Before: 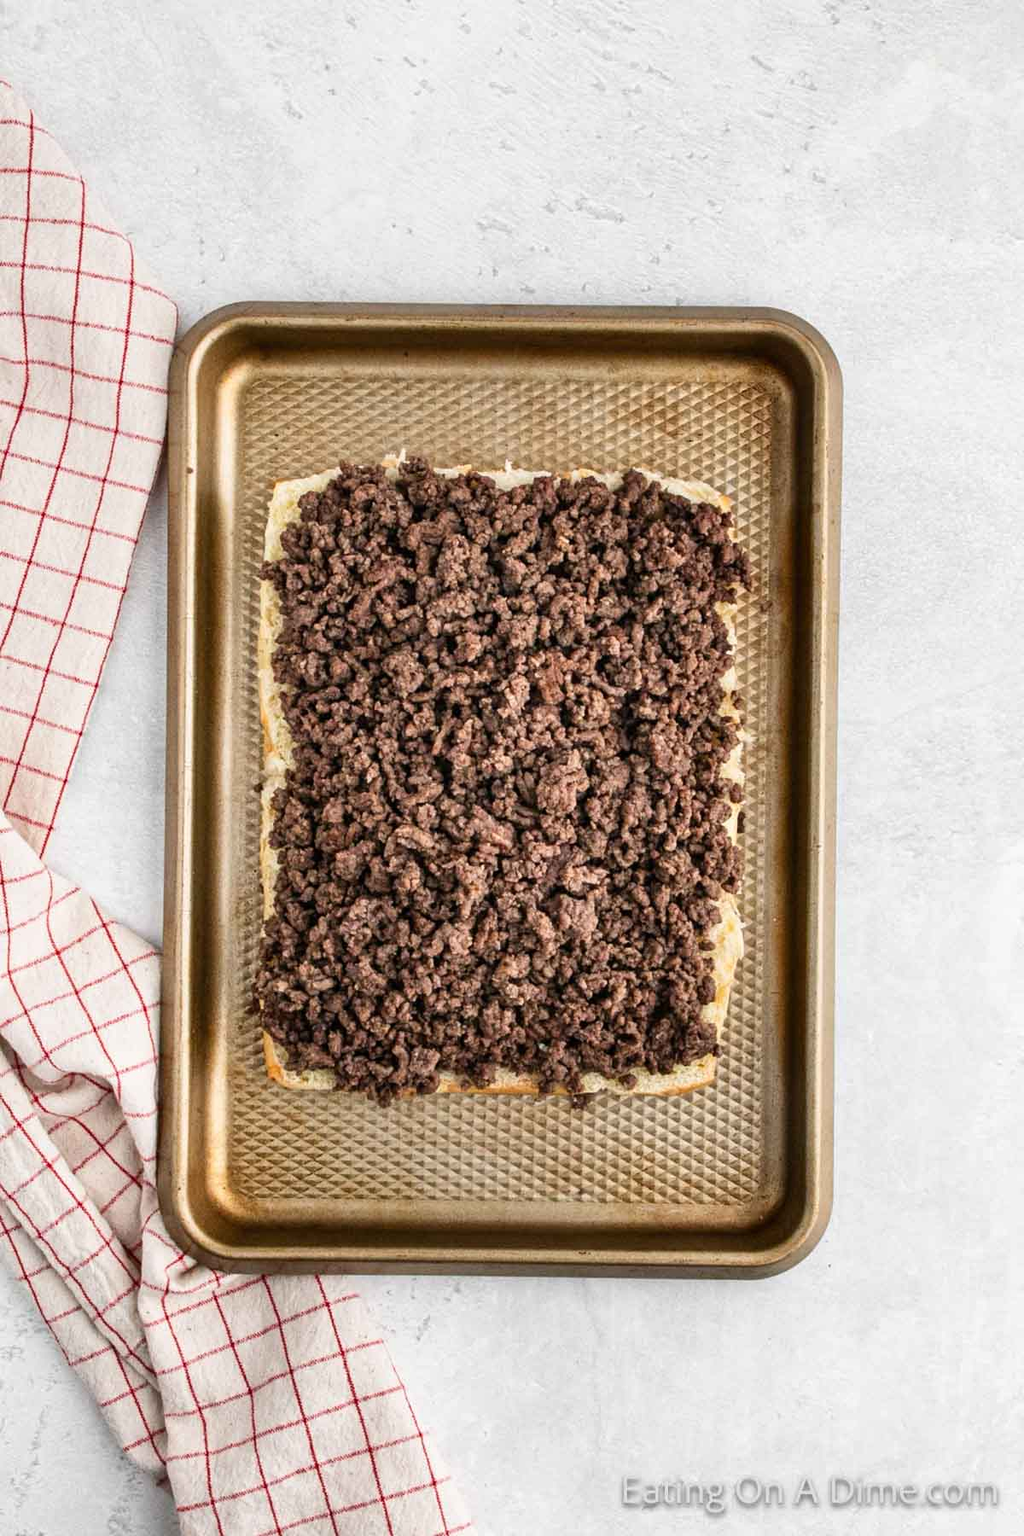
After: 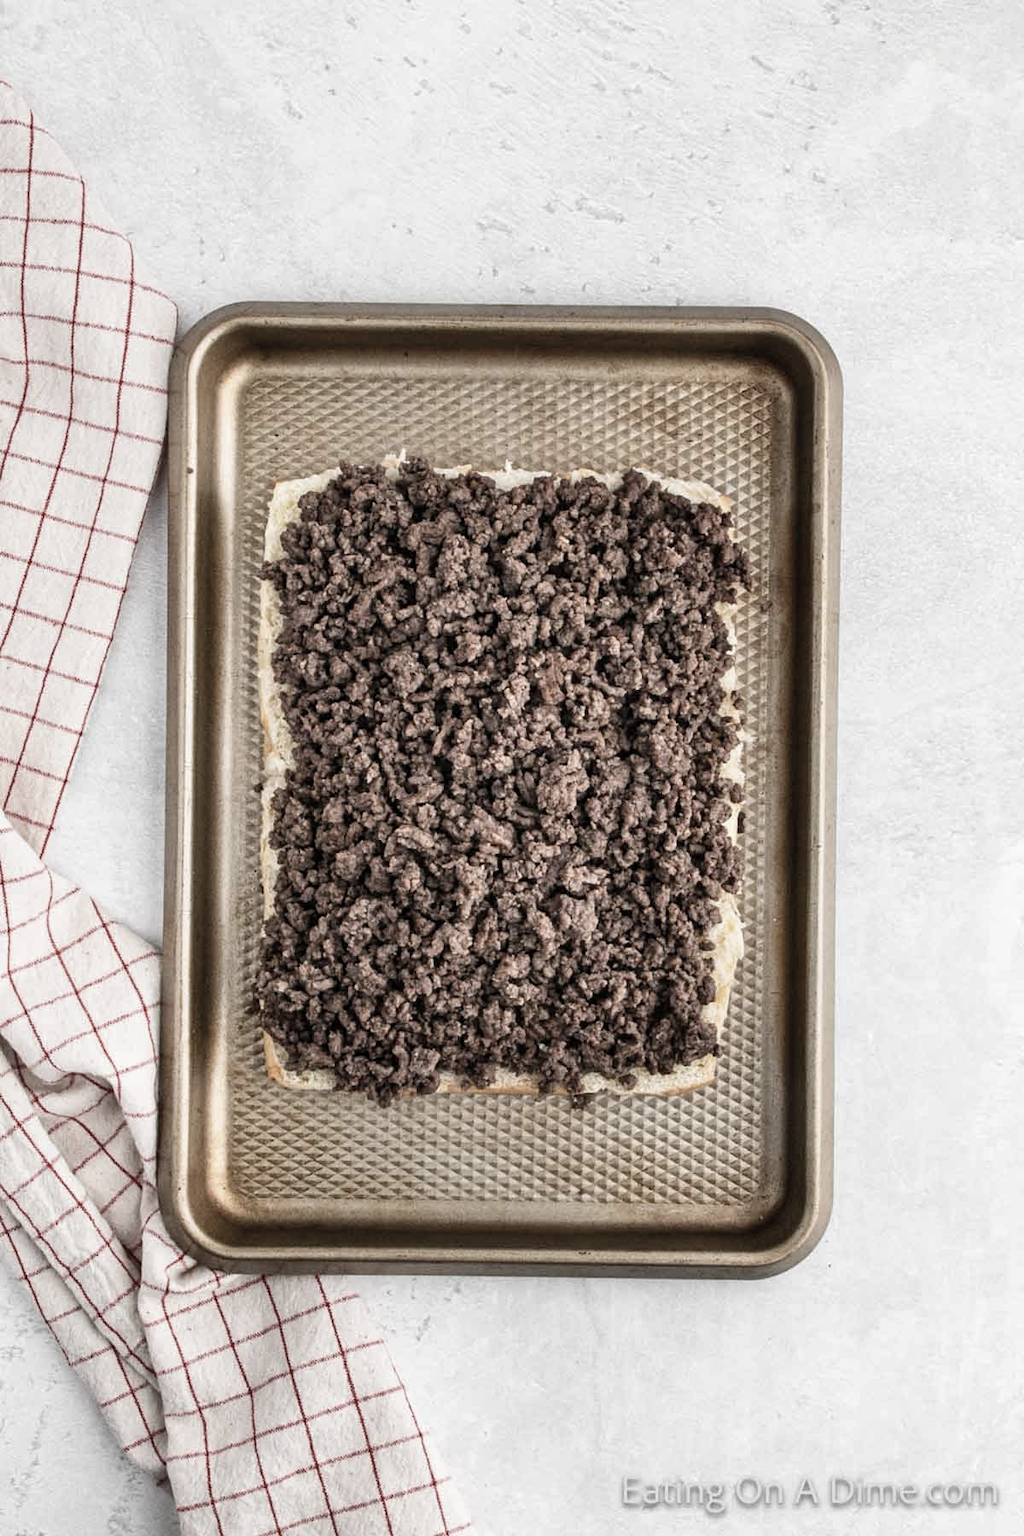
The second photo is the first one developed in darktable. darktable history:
color correction: highlights b* -0.059, saturation 0.478
